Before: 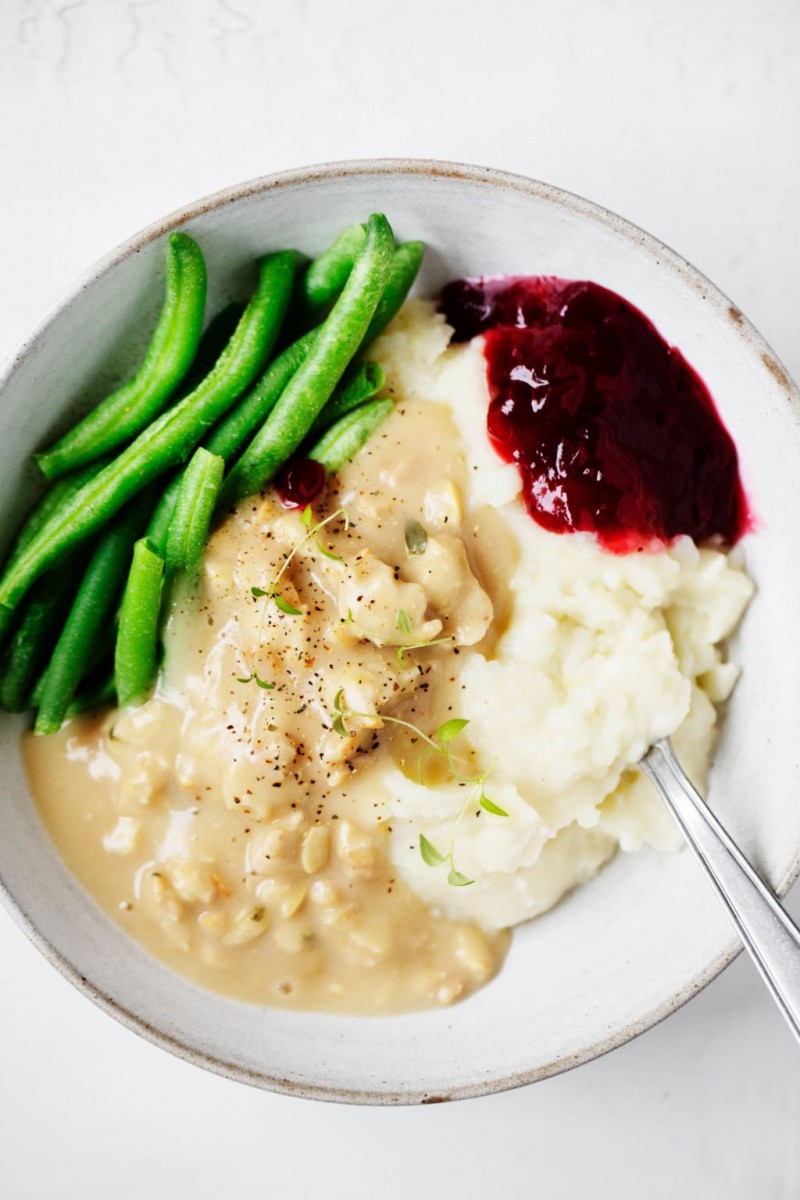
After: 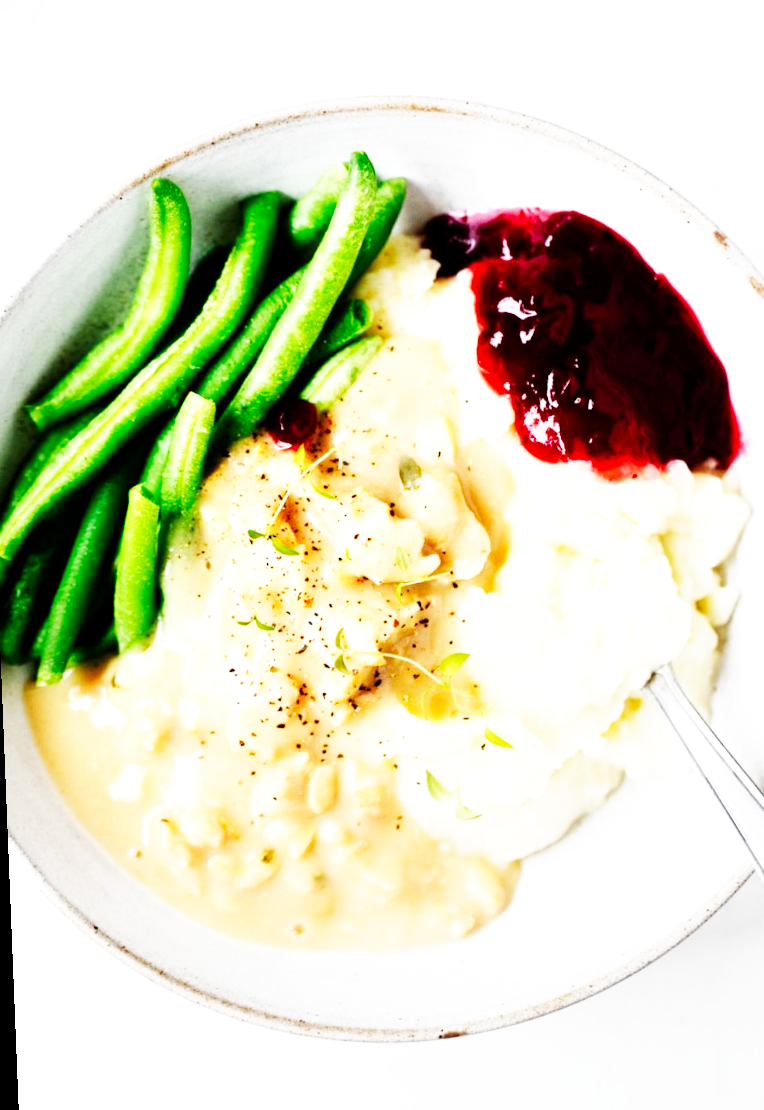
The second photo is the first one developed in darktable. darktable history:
rotate and perspective: rotation -2.29°, automatic cropping off
crop: left 3.305%, top 6.436%, right 6.389%, bottom 3.258%
white balance: emerald 1
levels: mode automatic
local contrast: highlights 100%, shadows 100%, detail 120%, midtone range 0.2
base curve: curves: ch0 [(0, 0) (0.007, 0.004) (0.027, 0.03) (0.046, 0.07) (0.207, 0.54) (0.442, 0.872) (0.673, 0.972) (1, 1)], preserve colors none
